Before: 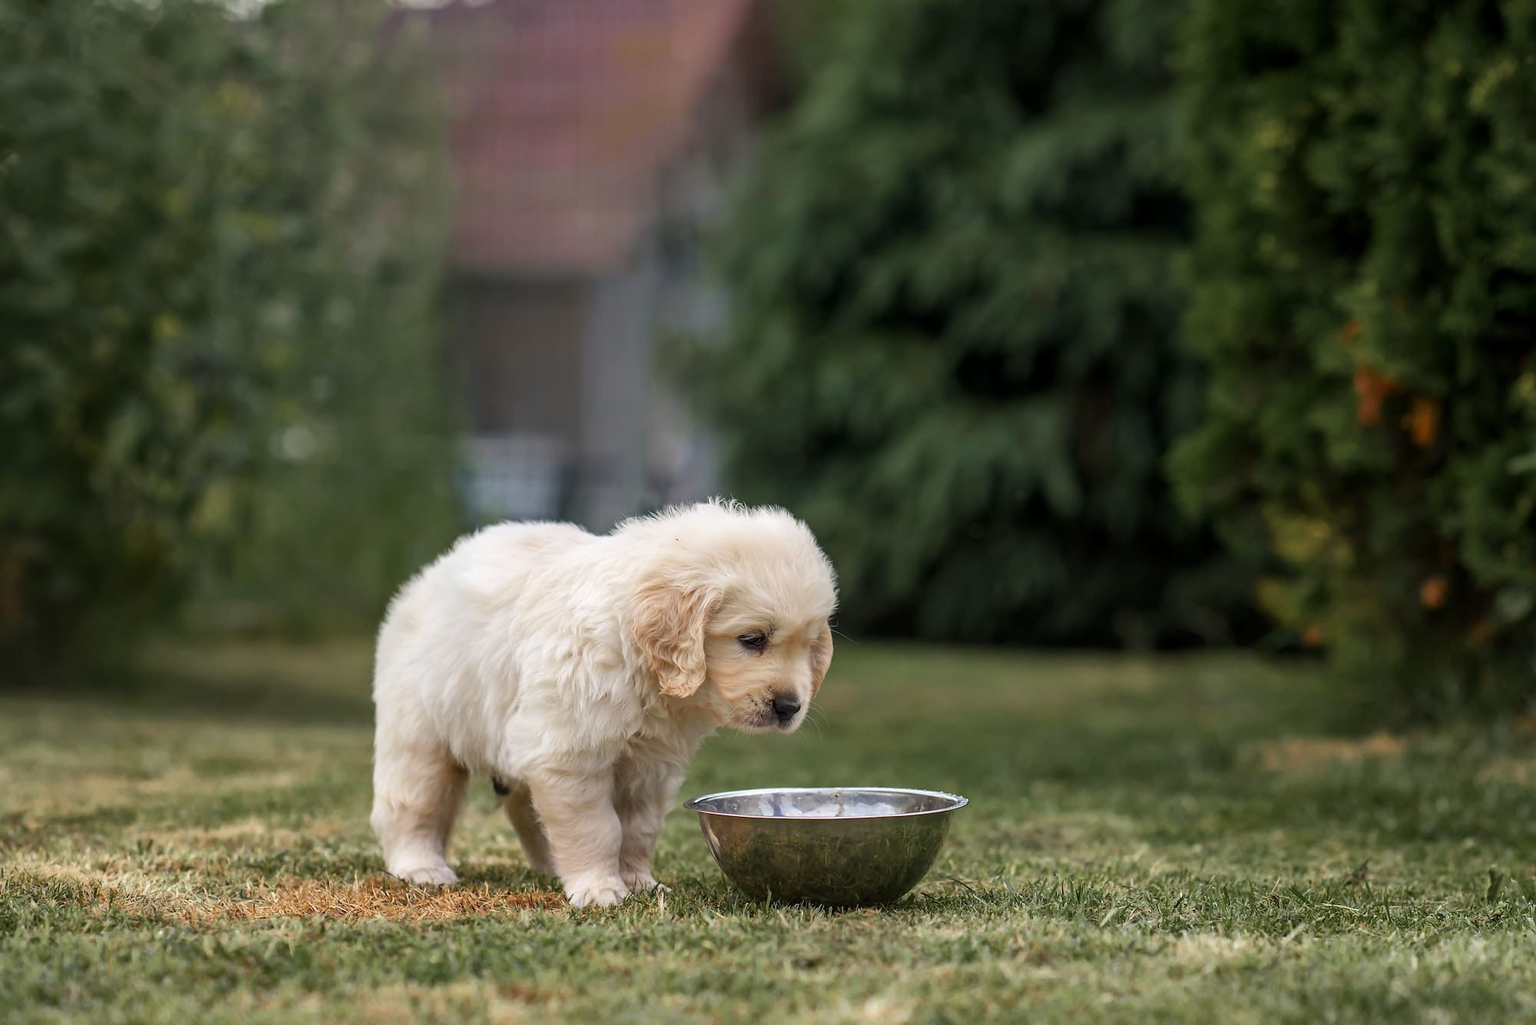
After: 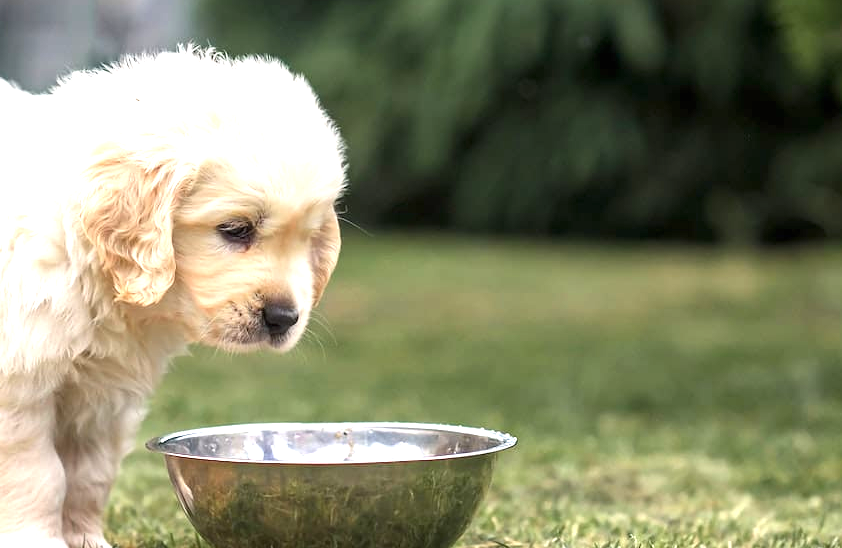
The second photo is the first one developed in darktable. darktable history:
crop: left 37.221%, top 45.169%, right 20.63%, bottom 13.777%
exposure: black level correction 0, exposure 1.2 EV, compensate exposure bias true, compensate highlight preservation false
